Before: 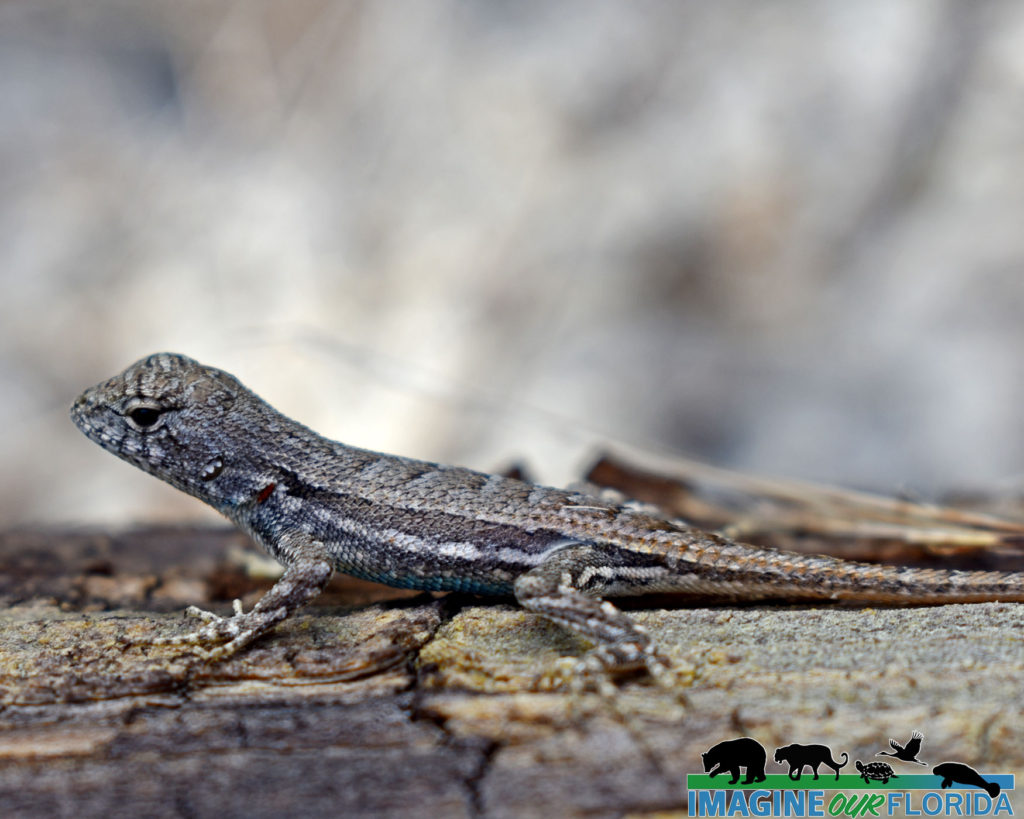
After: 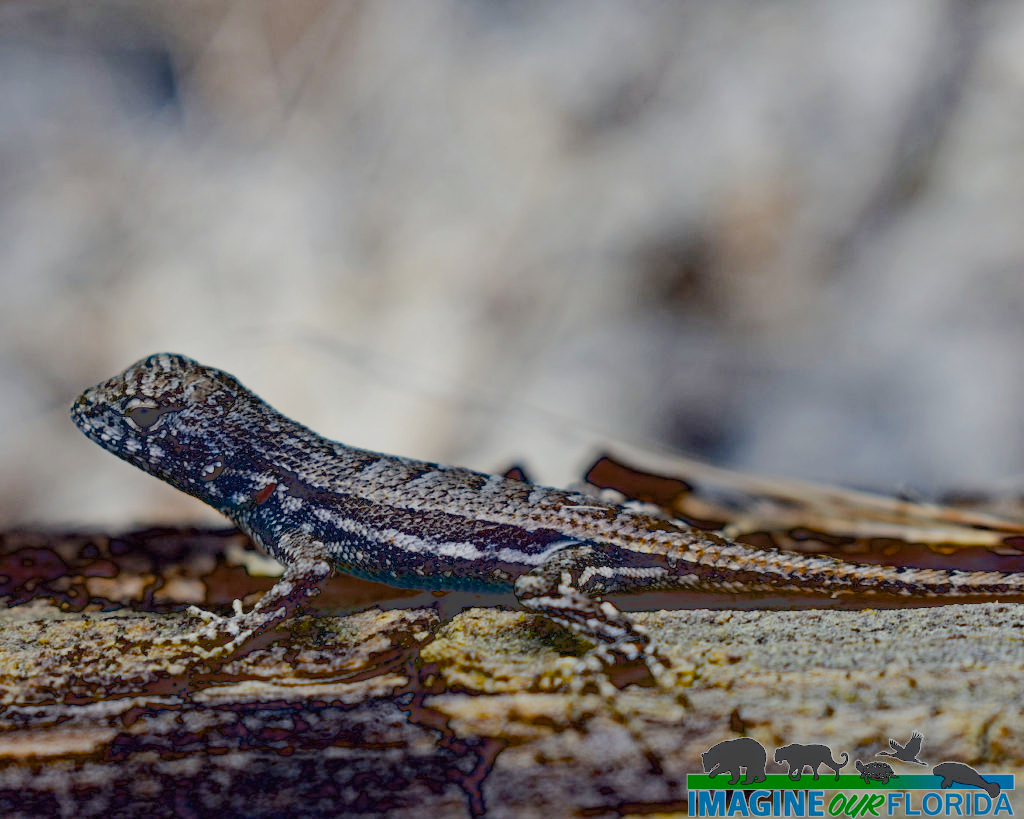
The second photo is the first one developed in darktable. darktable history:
haze removal: compatibility mode true, adaptive false
filmic rgb: black relative exposure -7.65 EV, white relative exposure 4.56 EV, threshold 2.94 EV, hardness 3.61, color science v5 (2021), contrast in shadows safe, contrast in highlights safe, enable highlight reconstruction true
exposure: black level correction 0.056, exposure -0.031 EV, compensate highlight preservation false
